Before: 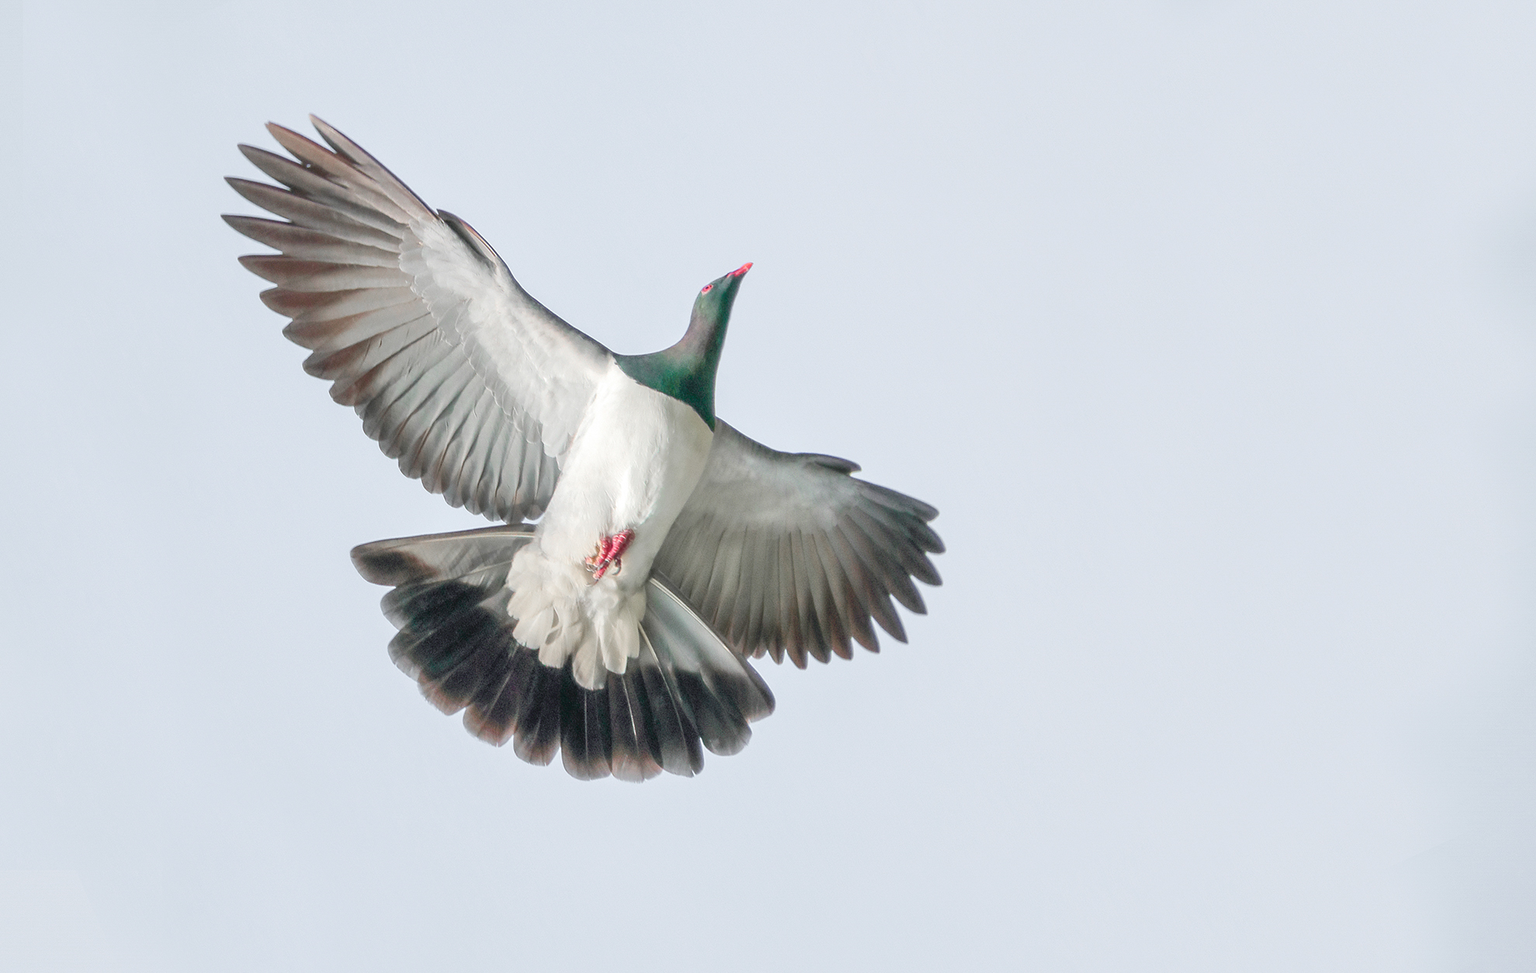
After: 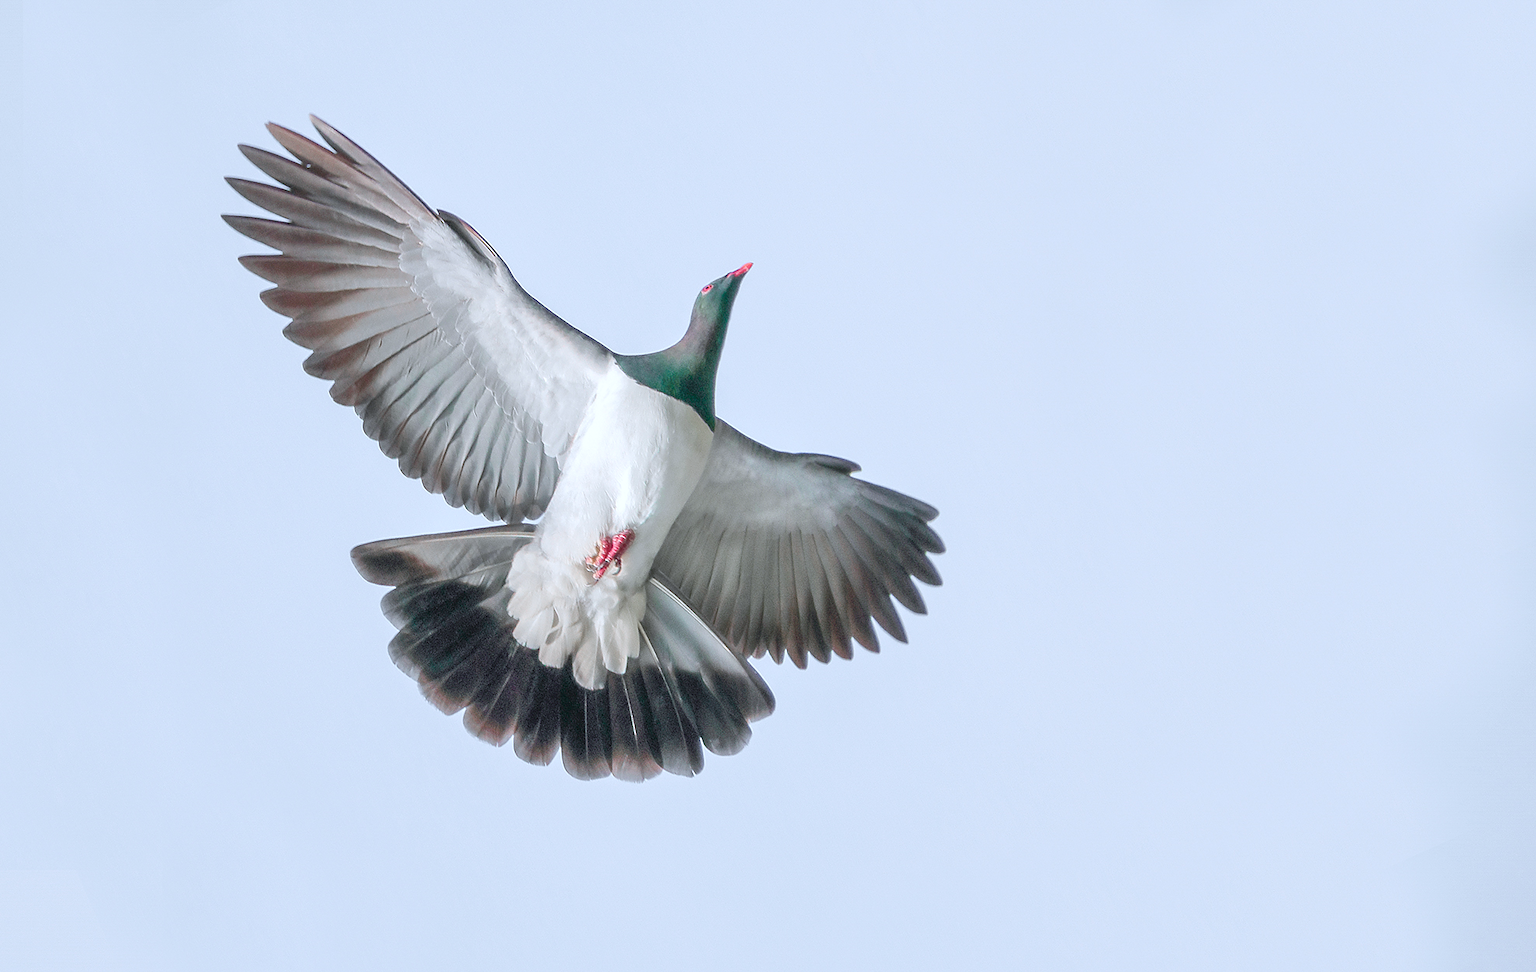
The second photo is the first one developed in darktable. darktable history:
sharpen: radius 0.983, amount 0.607
color correction: highlights a* -0.739, highlights b* -9.4
